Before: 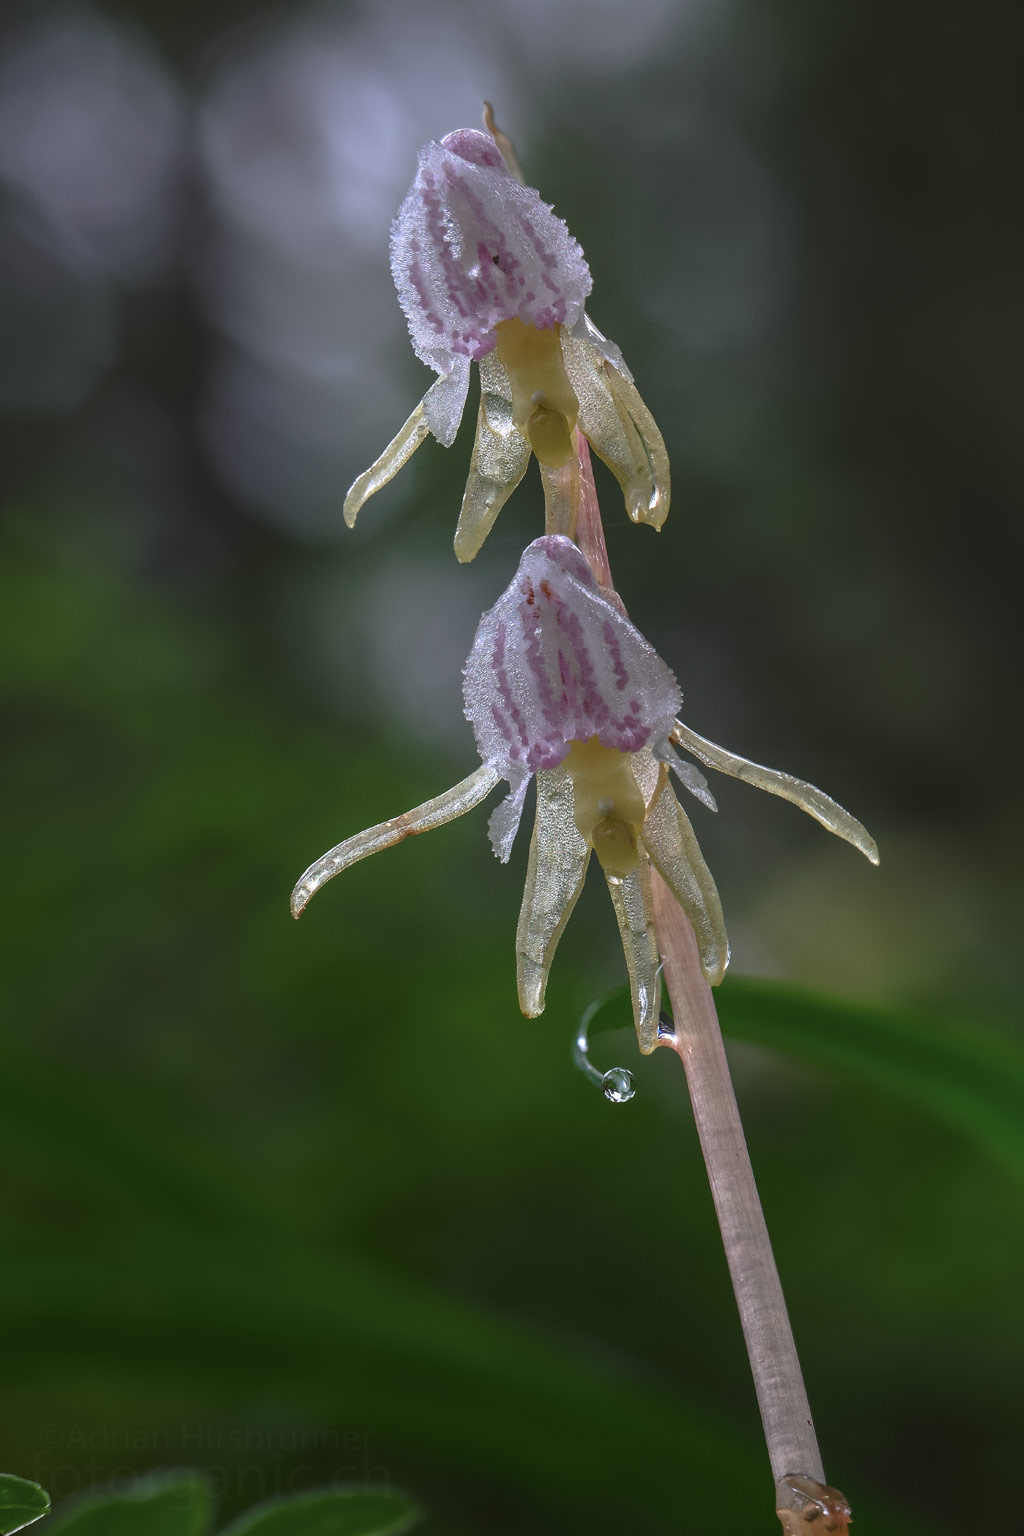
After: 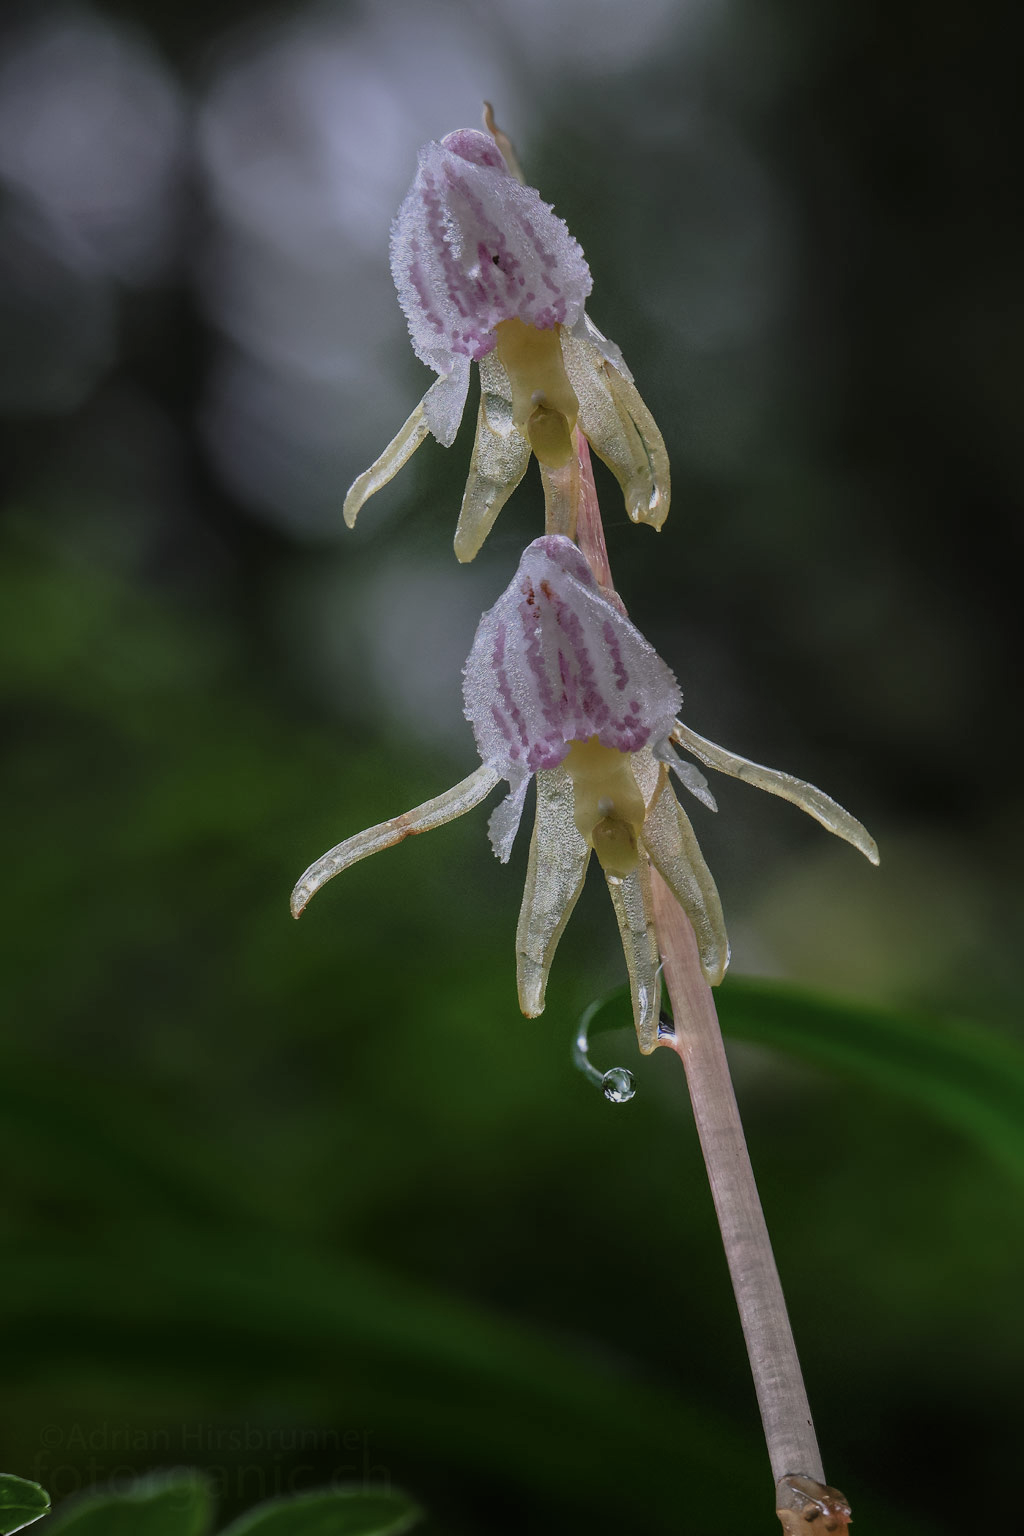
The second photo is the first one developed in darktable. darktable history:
filmic rgb: black relative exposure -9.22 EV, white relative exposure 6.77 EV, hardness 3.07, contrast 1.05
white balance: emerald 1
